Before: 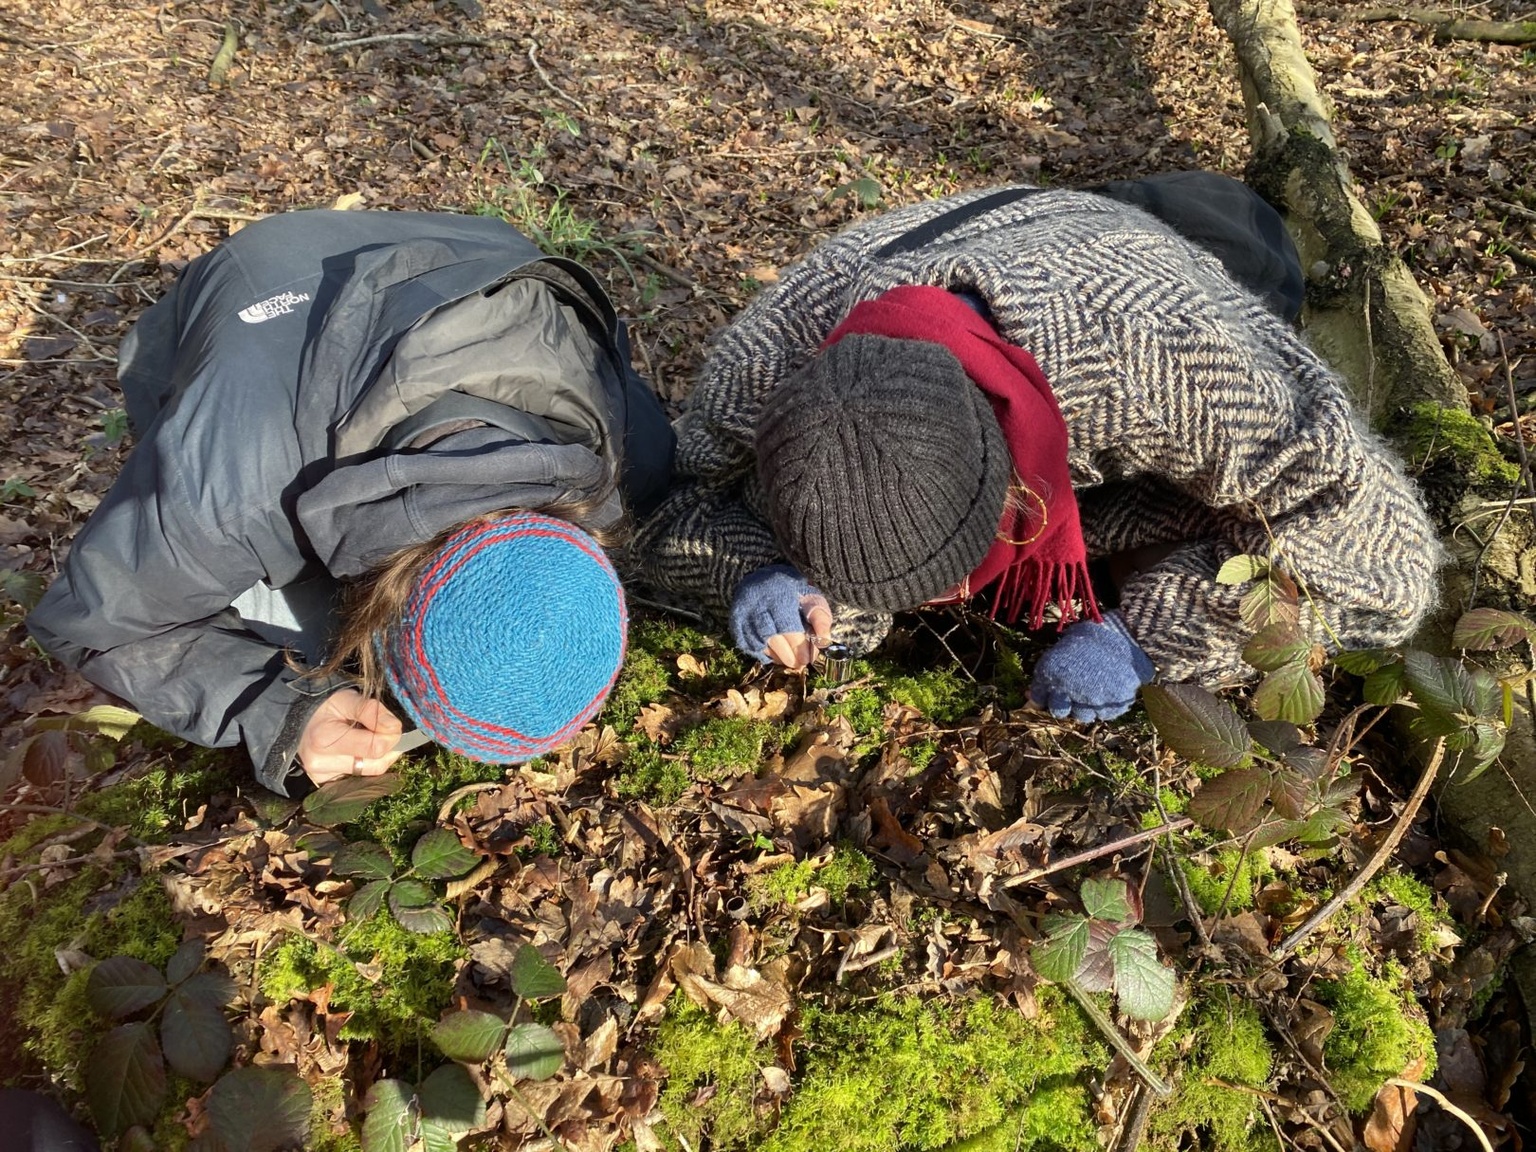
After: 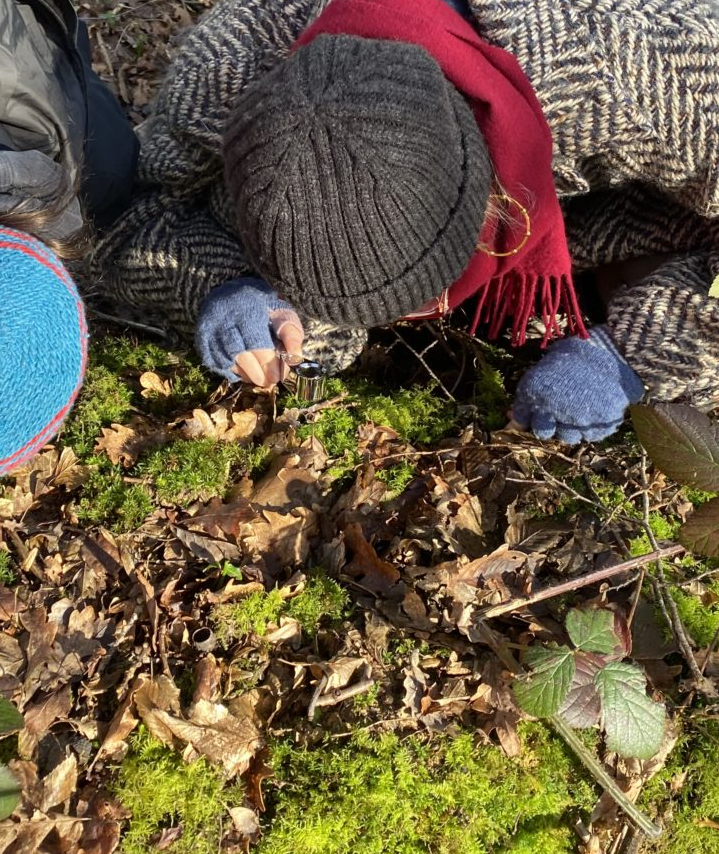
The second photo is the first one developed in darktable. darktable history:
crop: left 35.432%, top 26.233%, right 20.145%, bottom 3.432%
